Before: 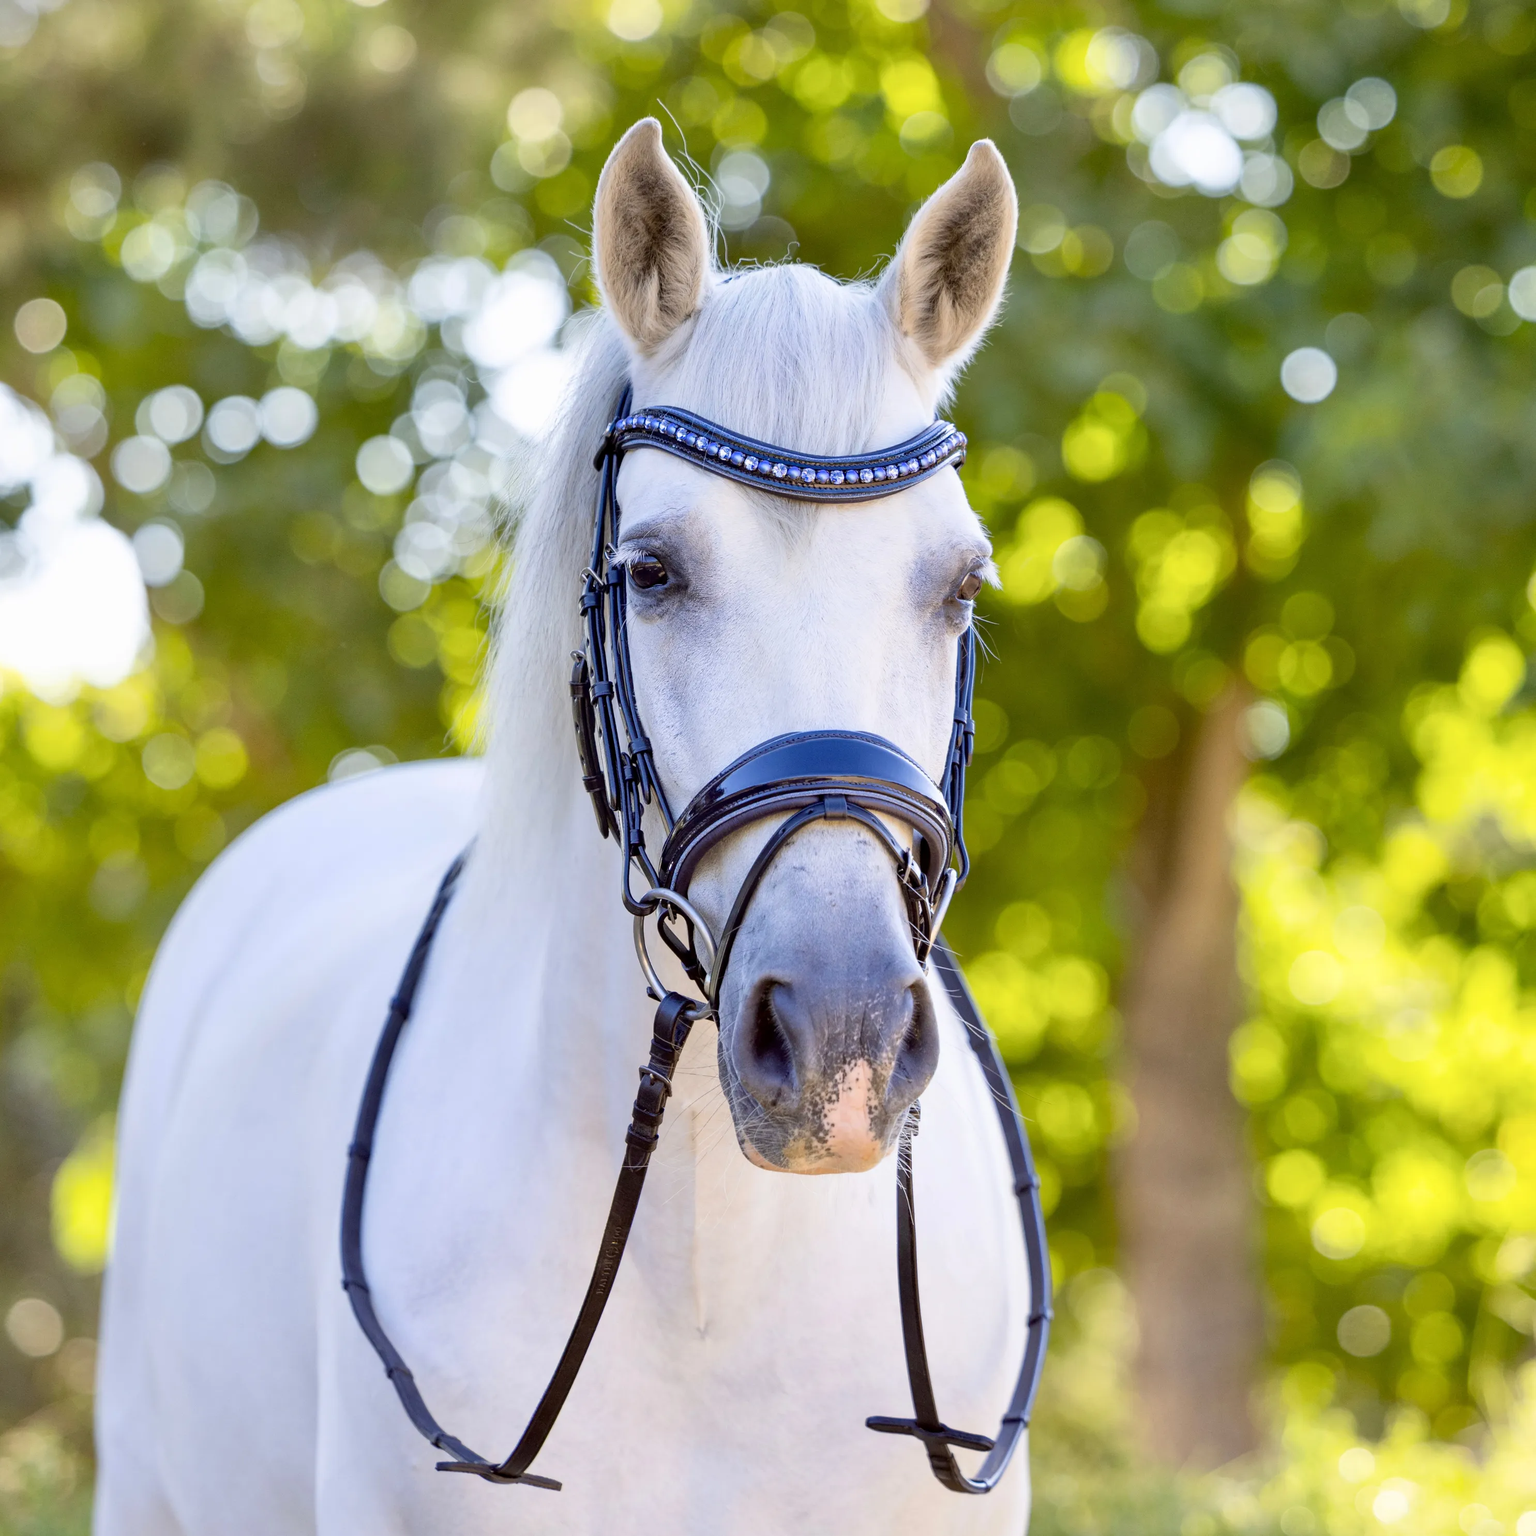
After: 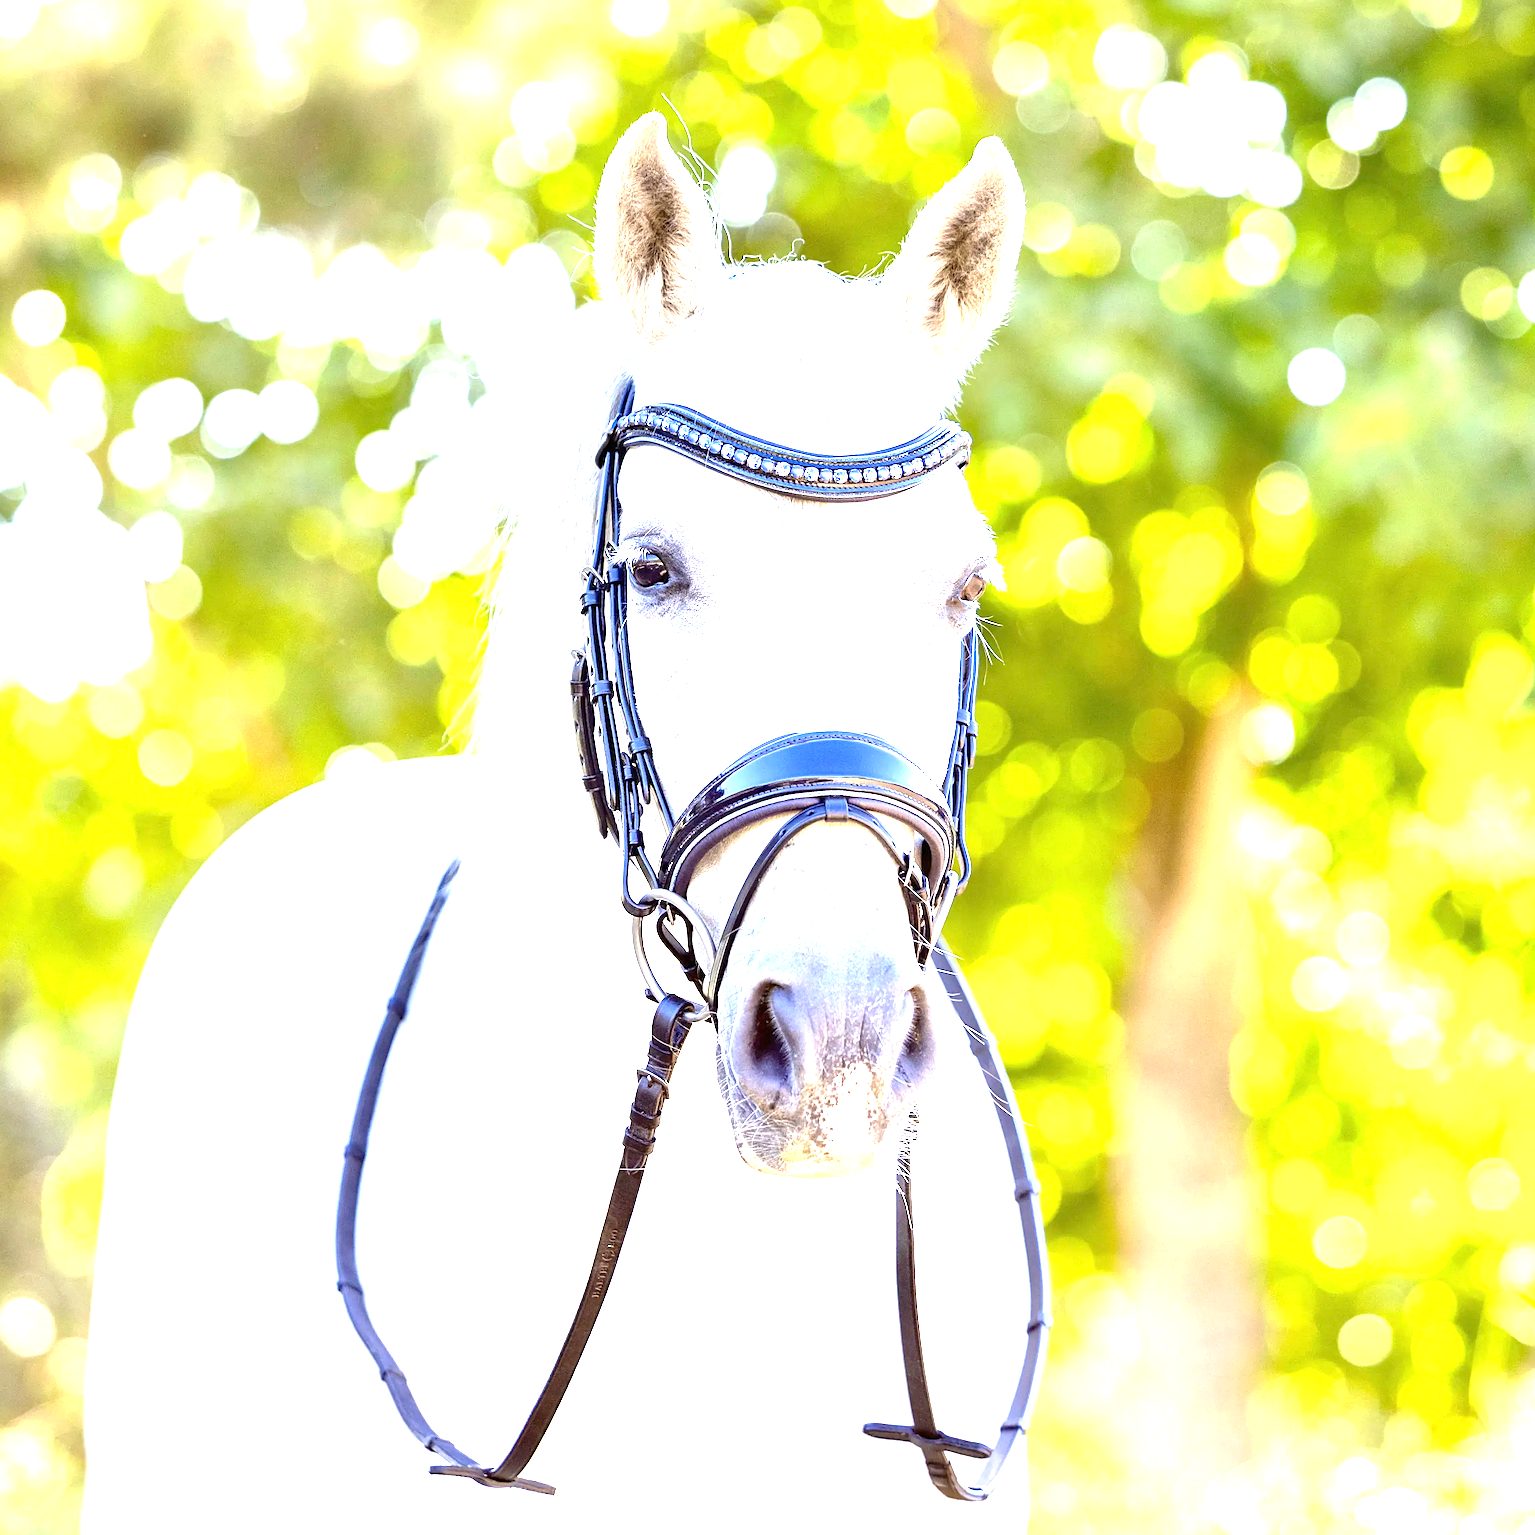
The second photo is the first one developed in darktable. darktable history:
sharpen: on, module defaults
exposure: black level correction 0, exposure 2.139 EV, compensate highlight preservation false
crop and rotate: angle -0.415°
